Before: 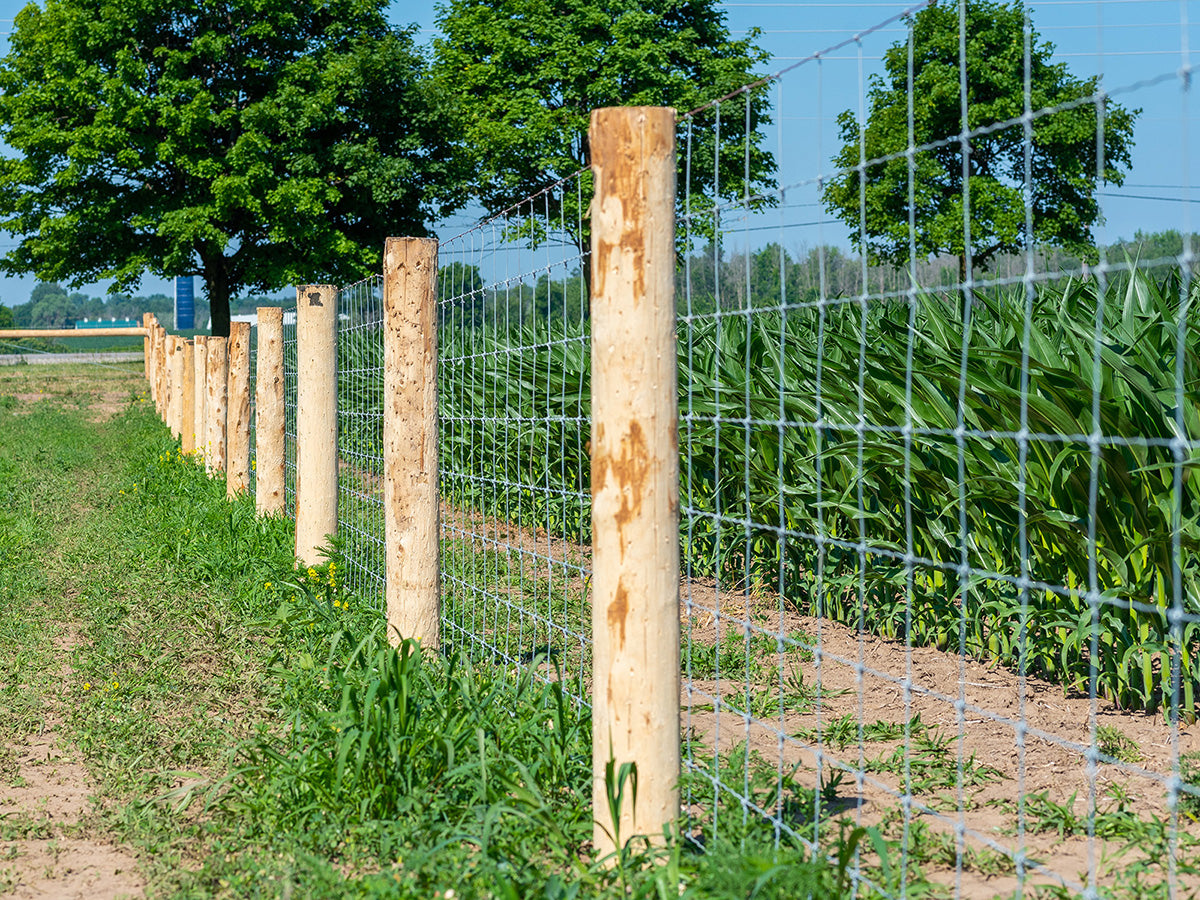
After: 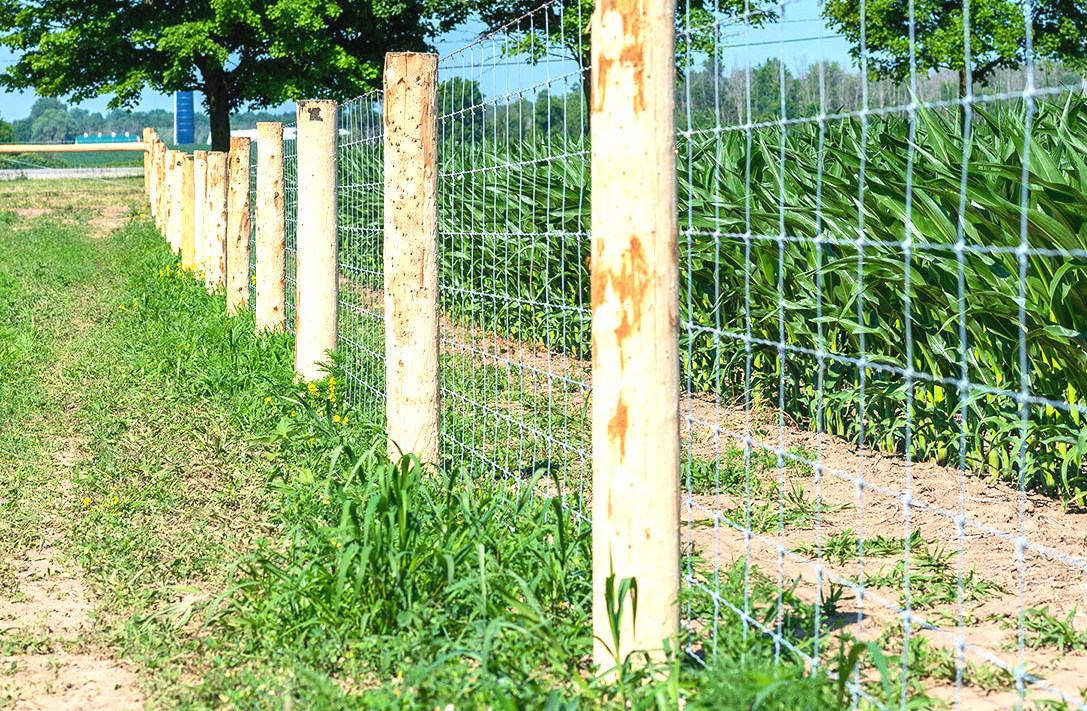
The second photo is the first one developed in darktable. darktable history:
exposure: black level correction -0.002, exposure 0.71 EV, compensate exposure bias true, compensate highlight preservation false
crop: top 20.59%, right 9.353%, bottom 0.306%
